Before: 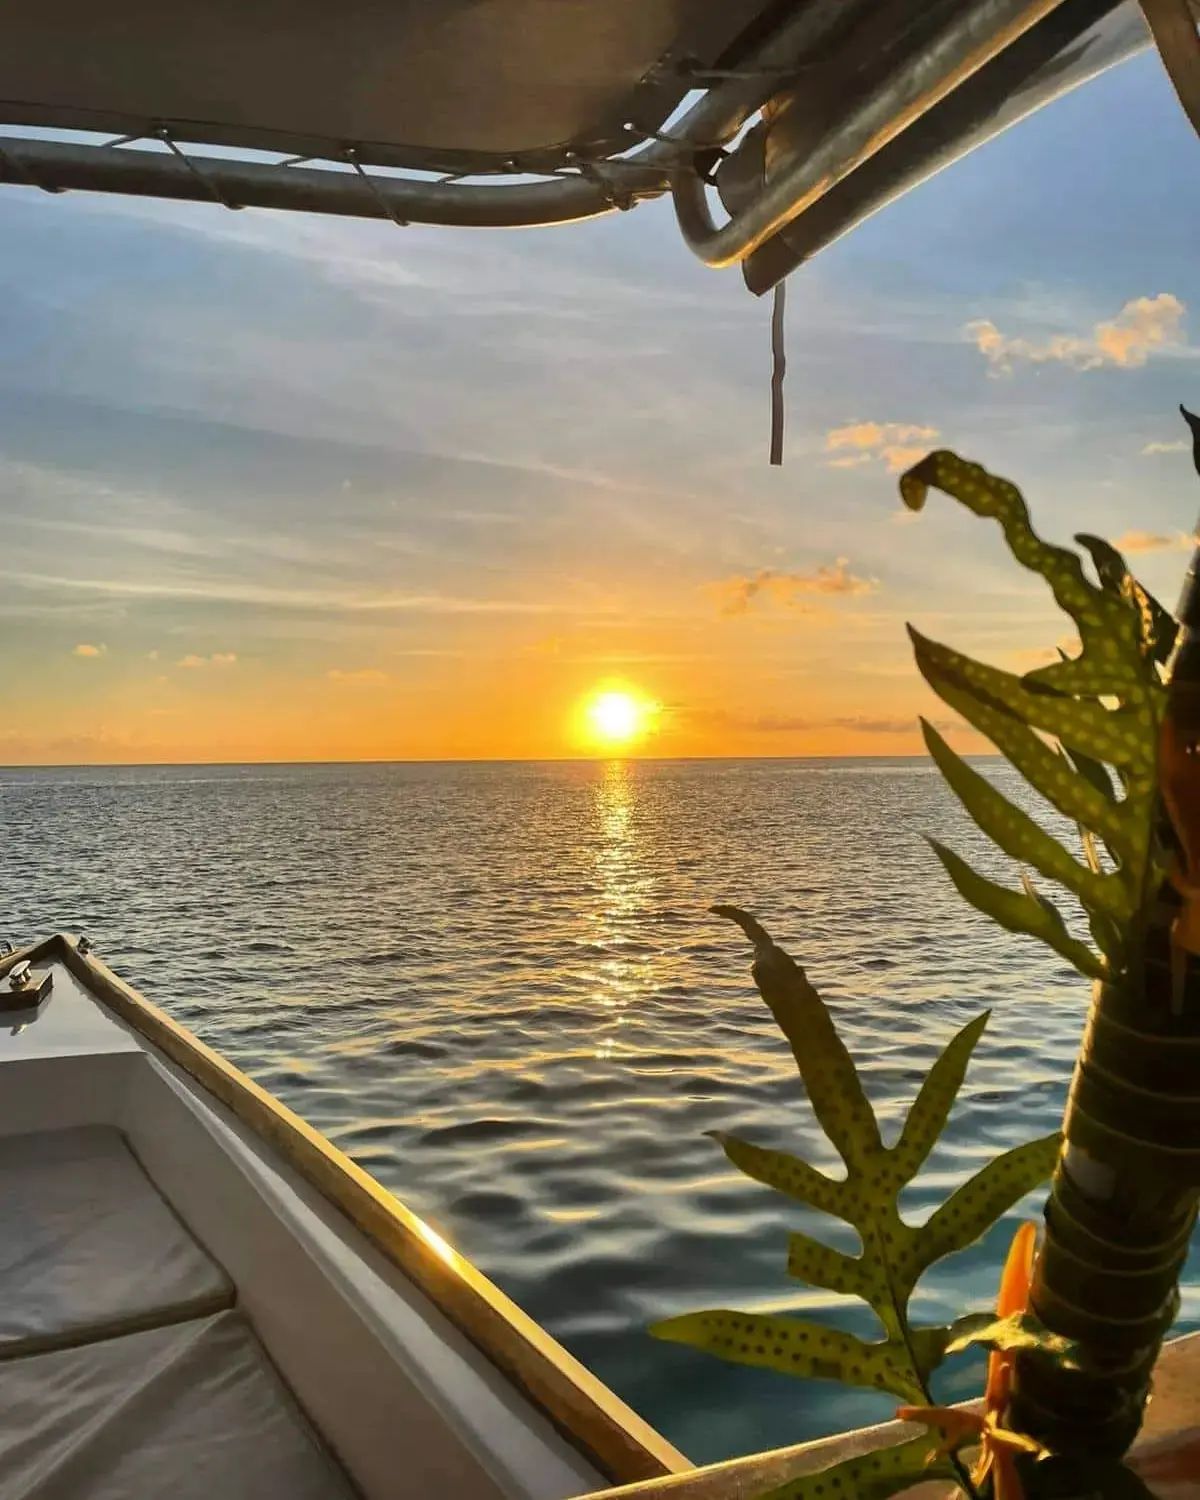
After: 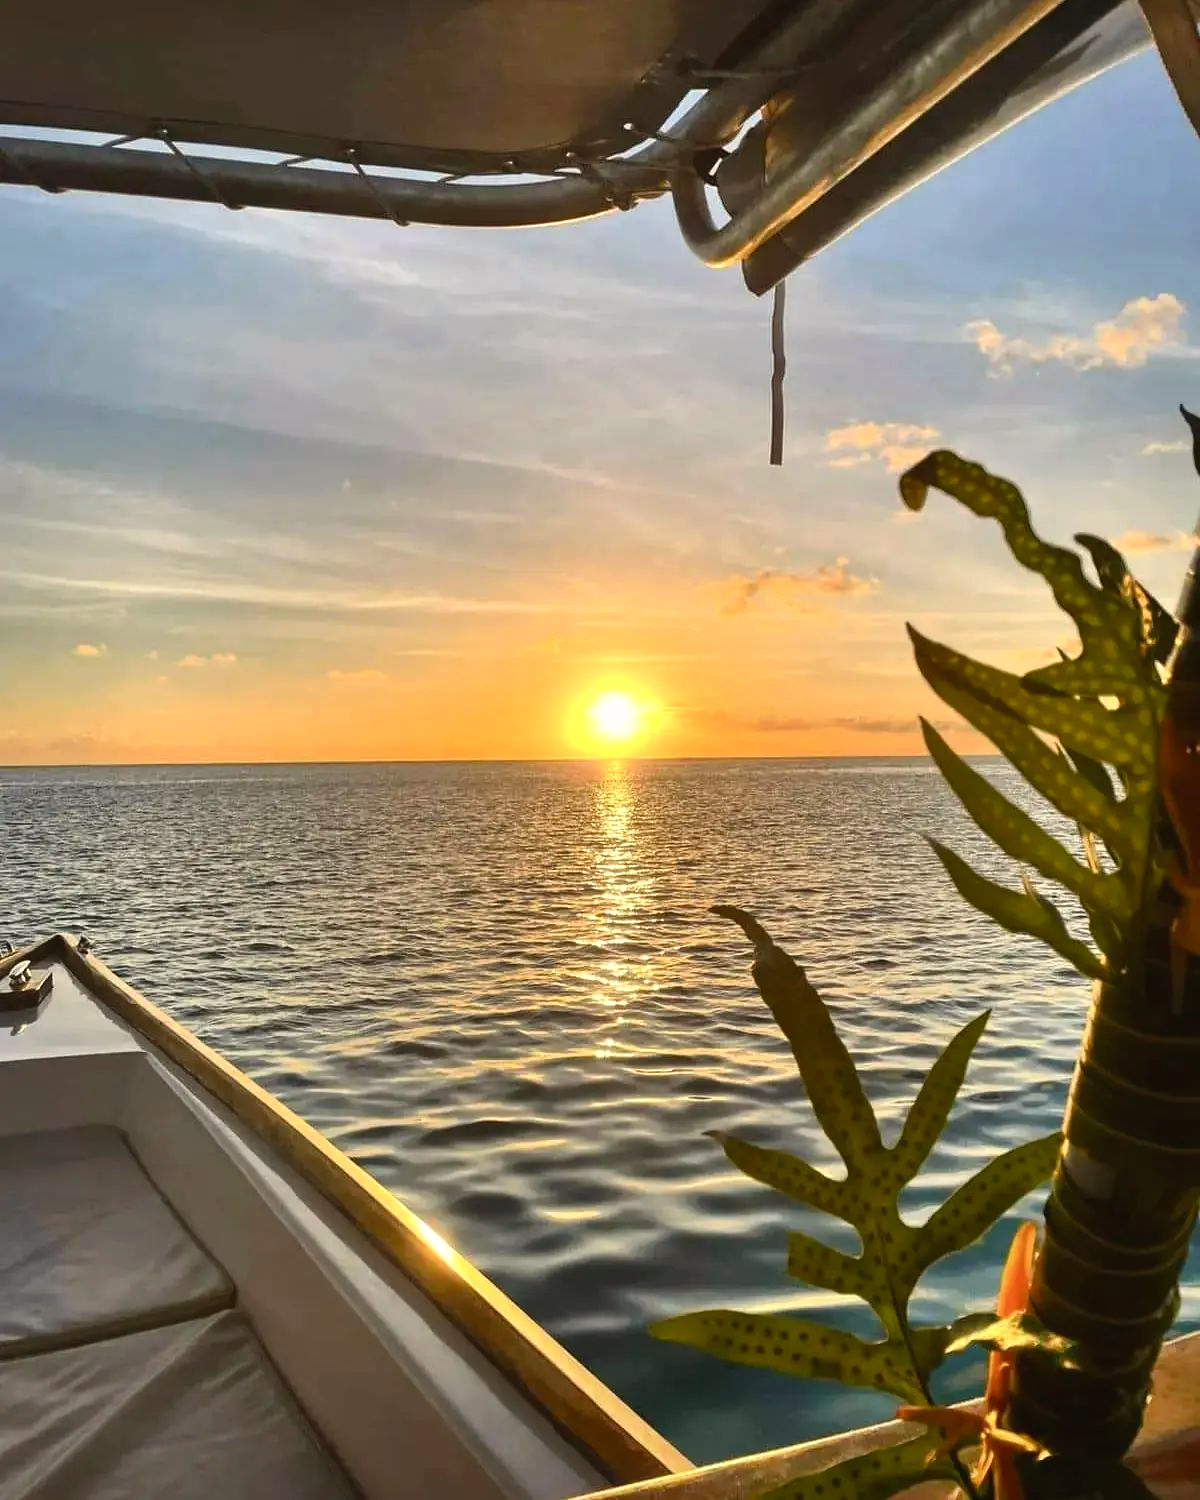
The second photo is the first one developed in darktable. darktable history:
color balance rgb: shadows lift › chroma 1%, shadows lift › hue 28.8°, power › hue 60°, highlights gain › chroma 1%, highlights gain › hue 60°, global offset › luminance 0.25%, perceptual saturation grading › highlights -20%, perceptual saturation grading › shadows 20%, perceptual brilliance grading › highlights 10%, perceptual brilliance grading › shadows -5%, global vibrance 19.67%
bloom: size 3%, threshold 100%, strength 0%
